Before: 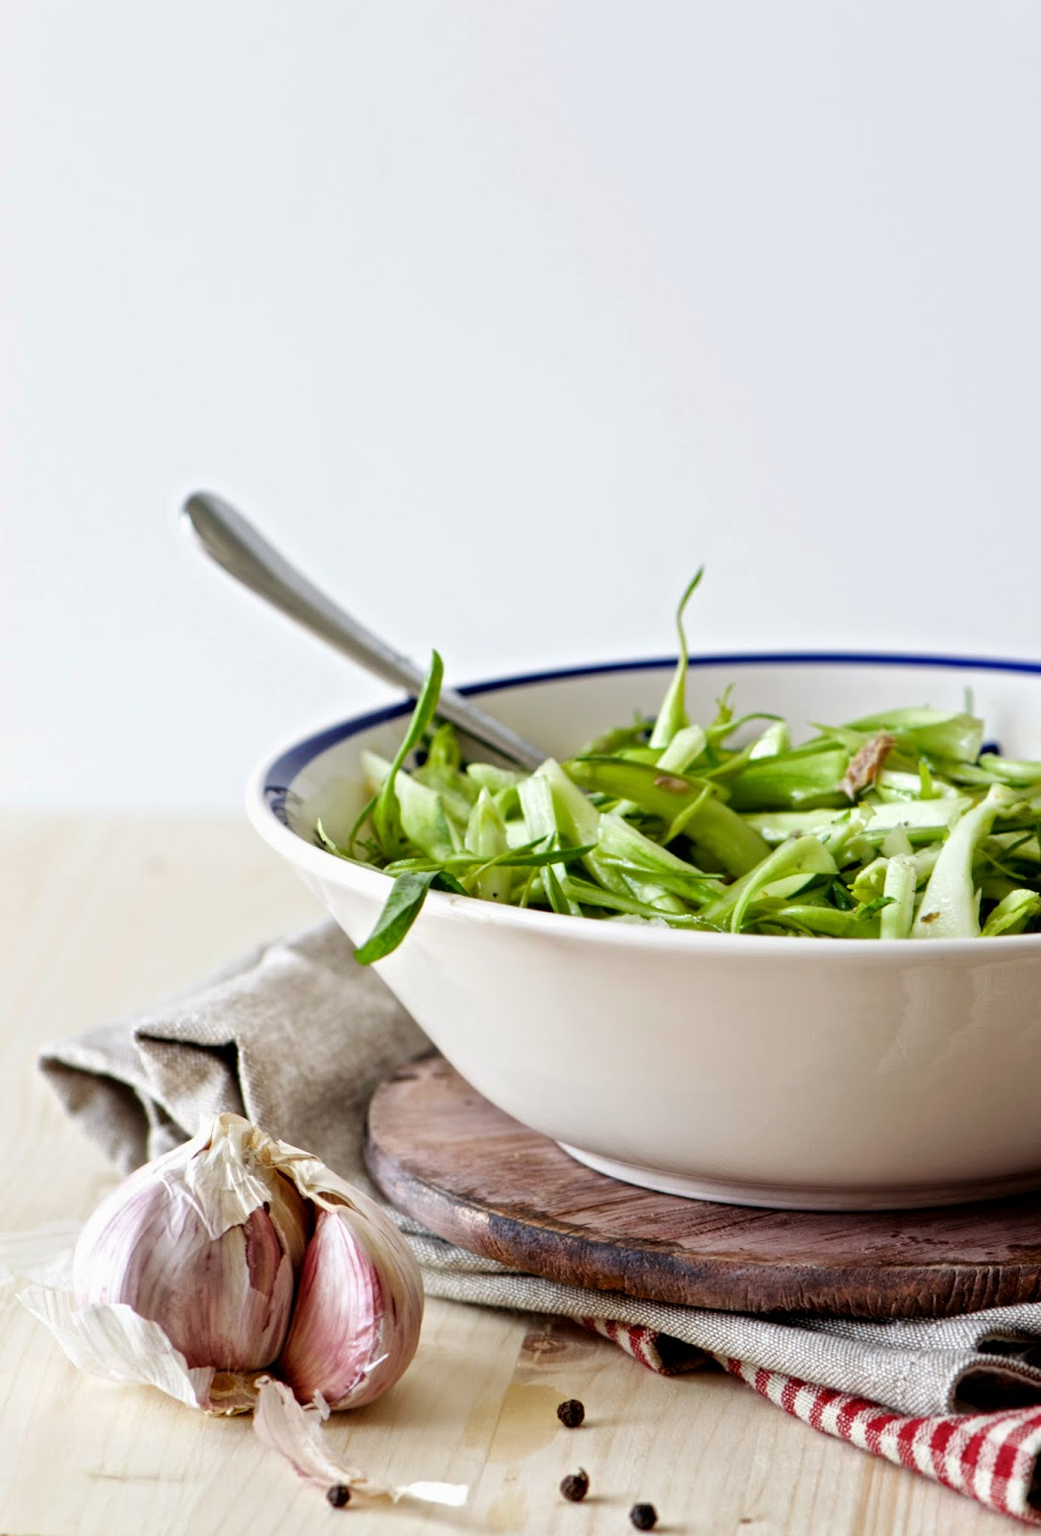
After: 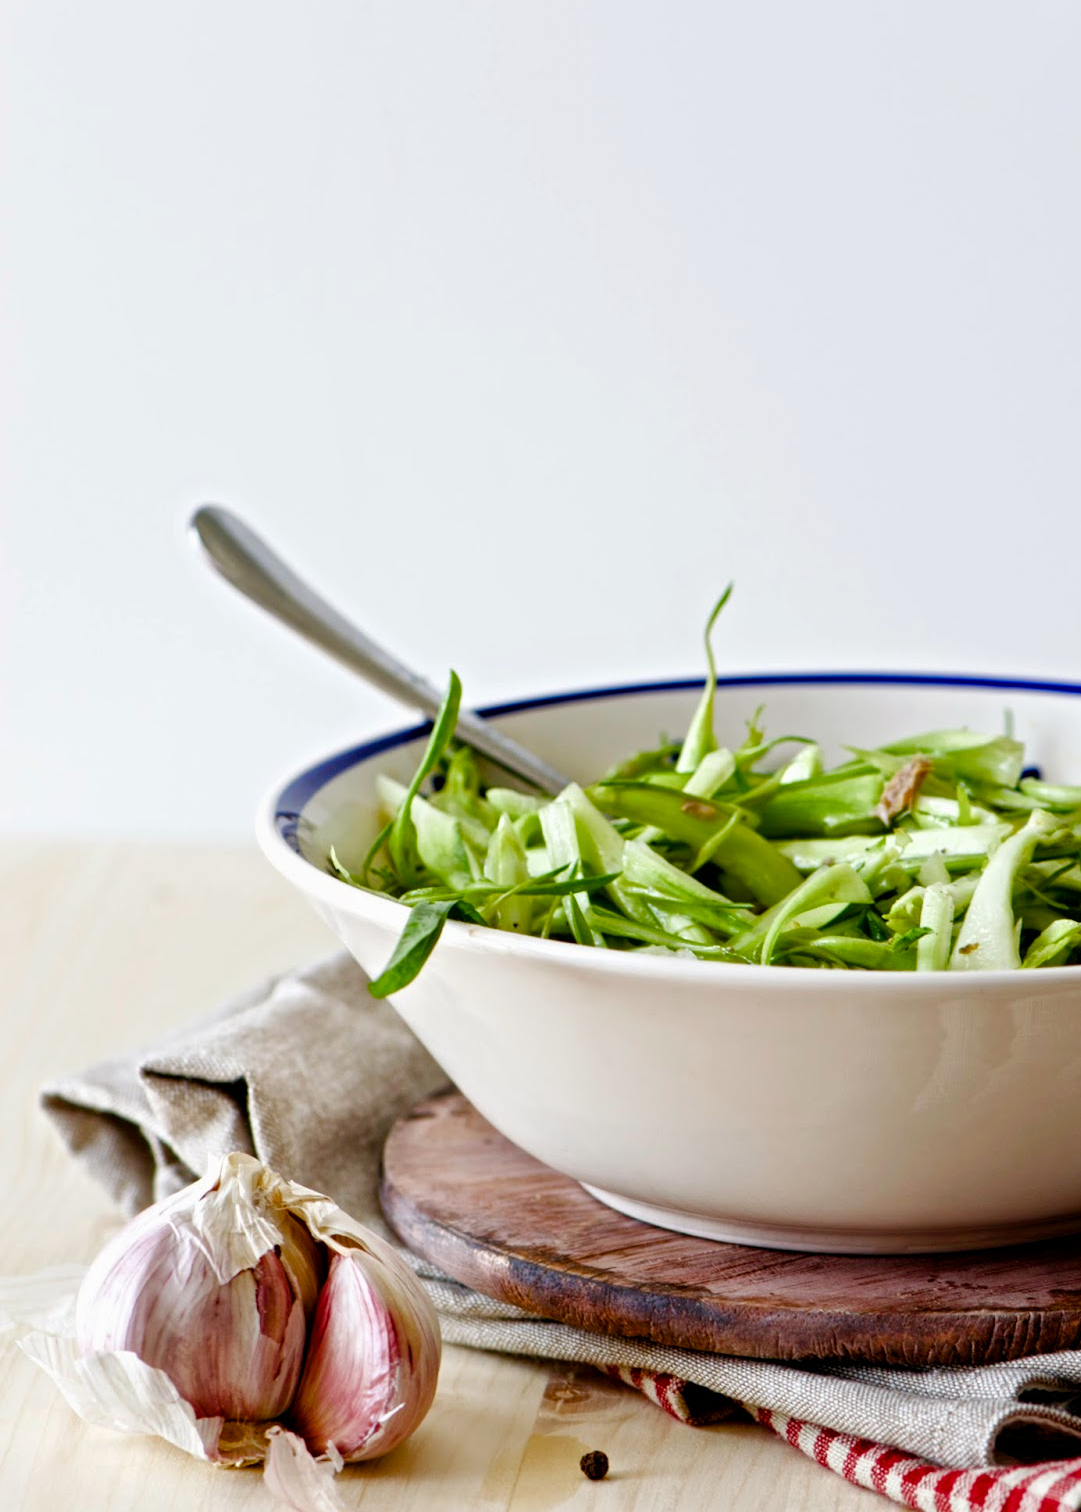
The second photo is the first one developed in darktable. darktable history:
crop: top 0.45%, right 0.26%, bottom 5.04%
color balance rgb: shadows fall-off 101.374%, perceptual saturation grading › global saturation 20%, perceptual saturation grading › highlights -49.763%, perceptual saturation grading › shadows 26.014%, mask middle-gray fulcrum 23.128%, global vibrance 30.487%
